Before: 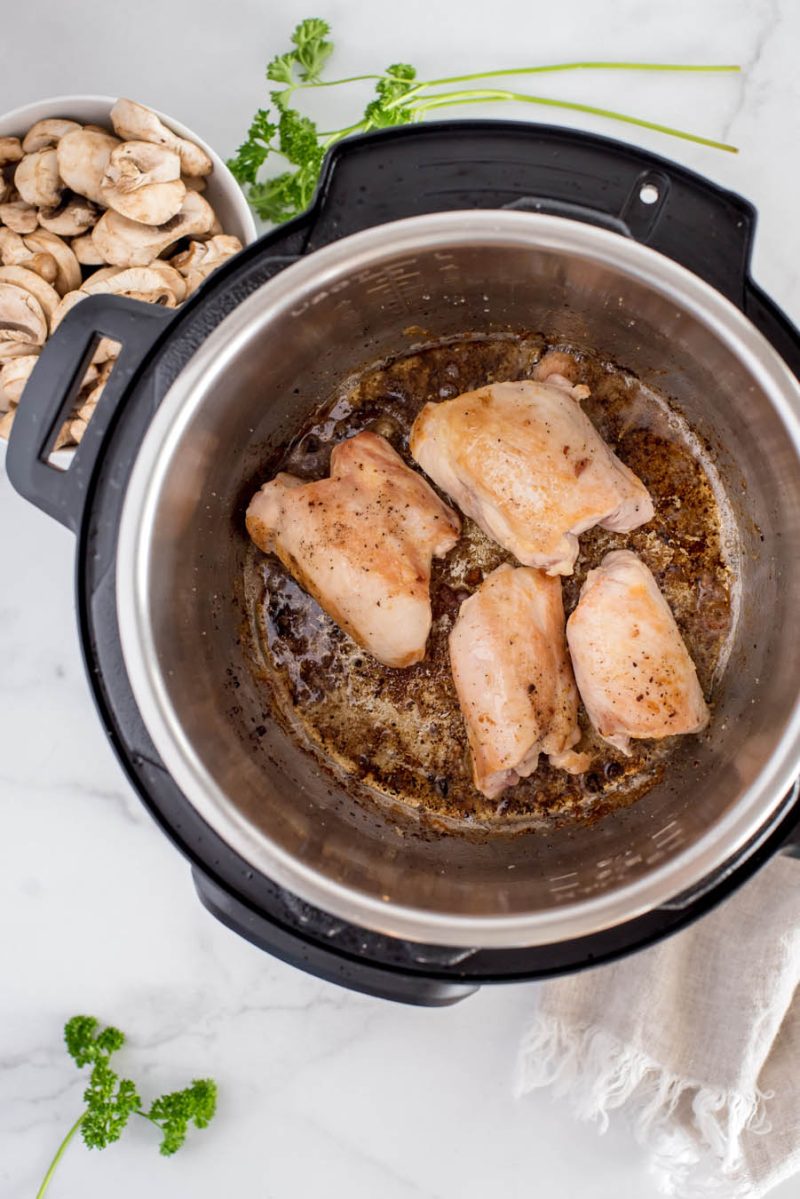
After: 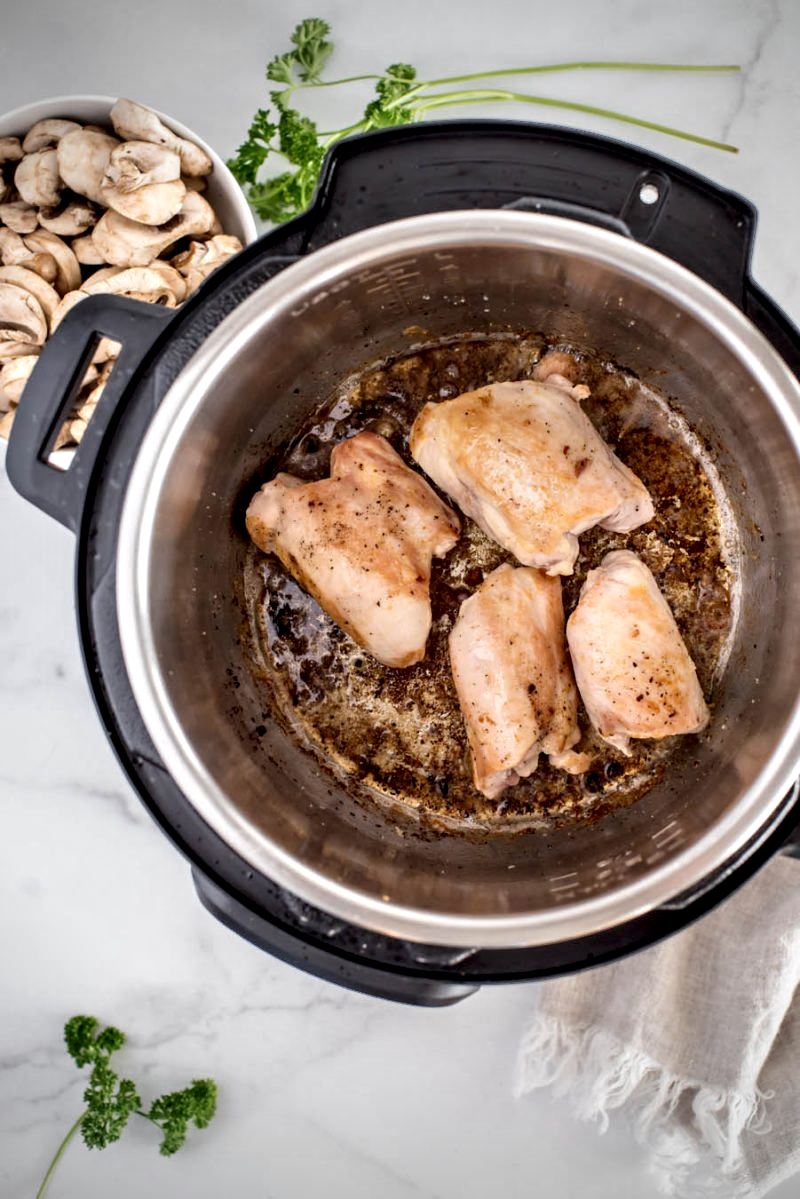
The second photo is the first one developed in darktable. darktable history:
vignetting: width/height ratio 1.094
contrast equalizer: y [[0.545, 0.572, 0.59, 0.59, 0.571, 0.545], [0.5 ×6], [0.5 ×6], [0 ×6], [0 ×6]]
